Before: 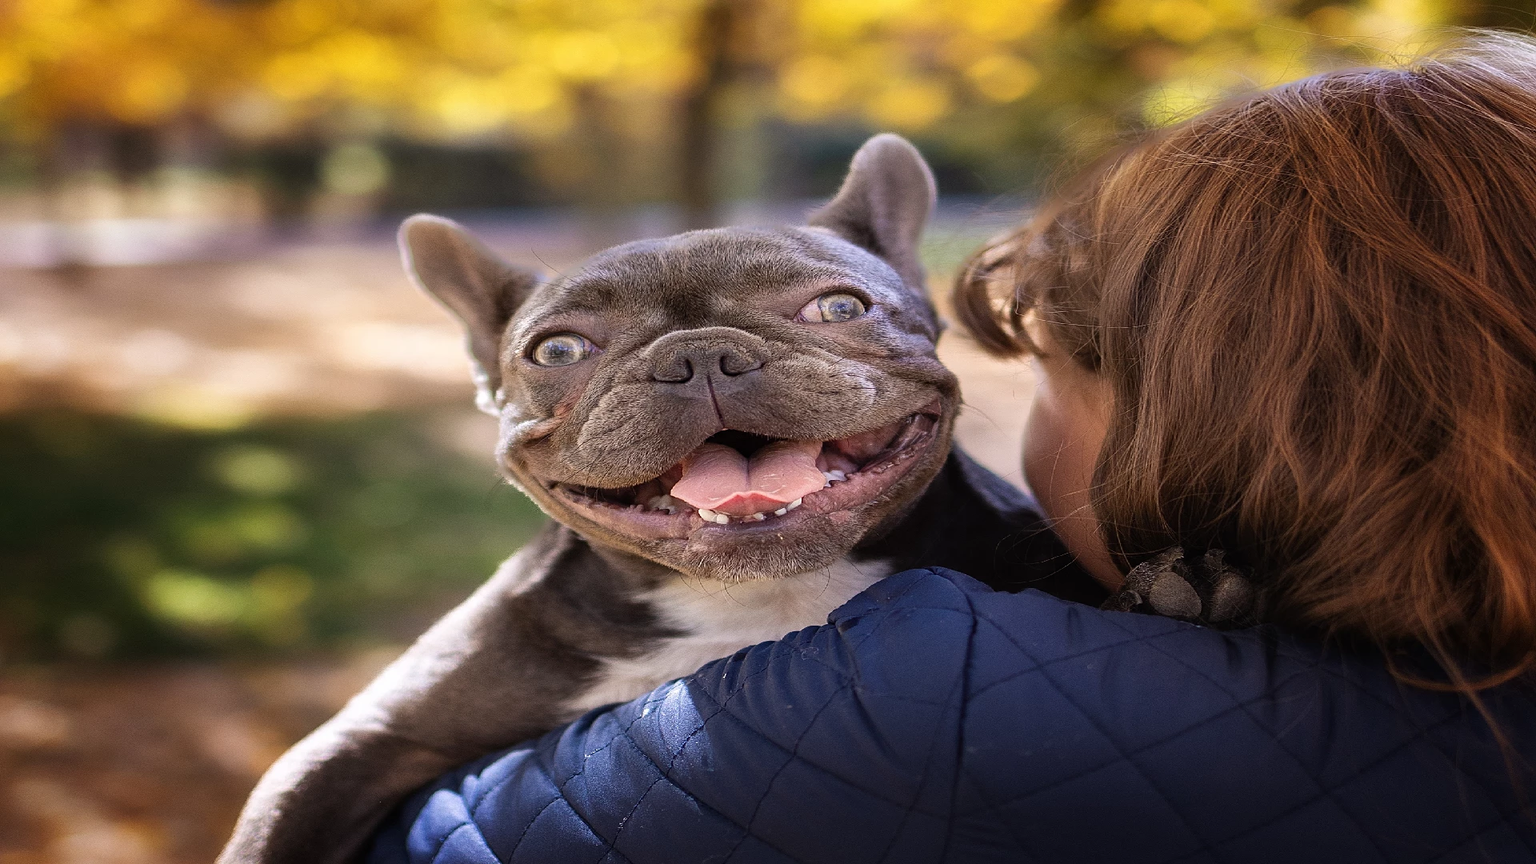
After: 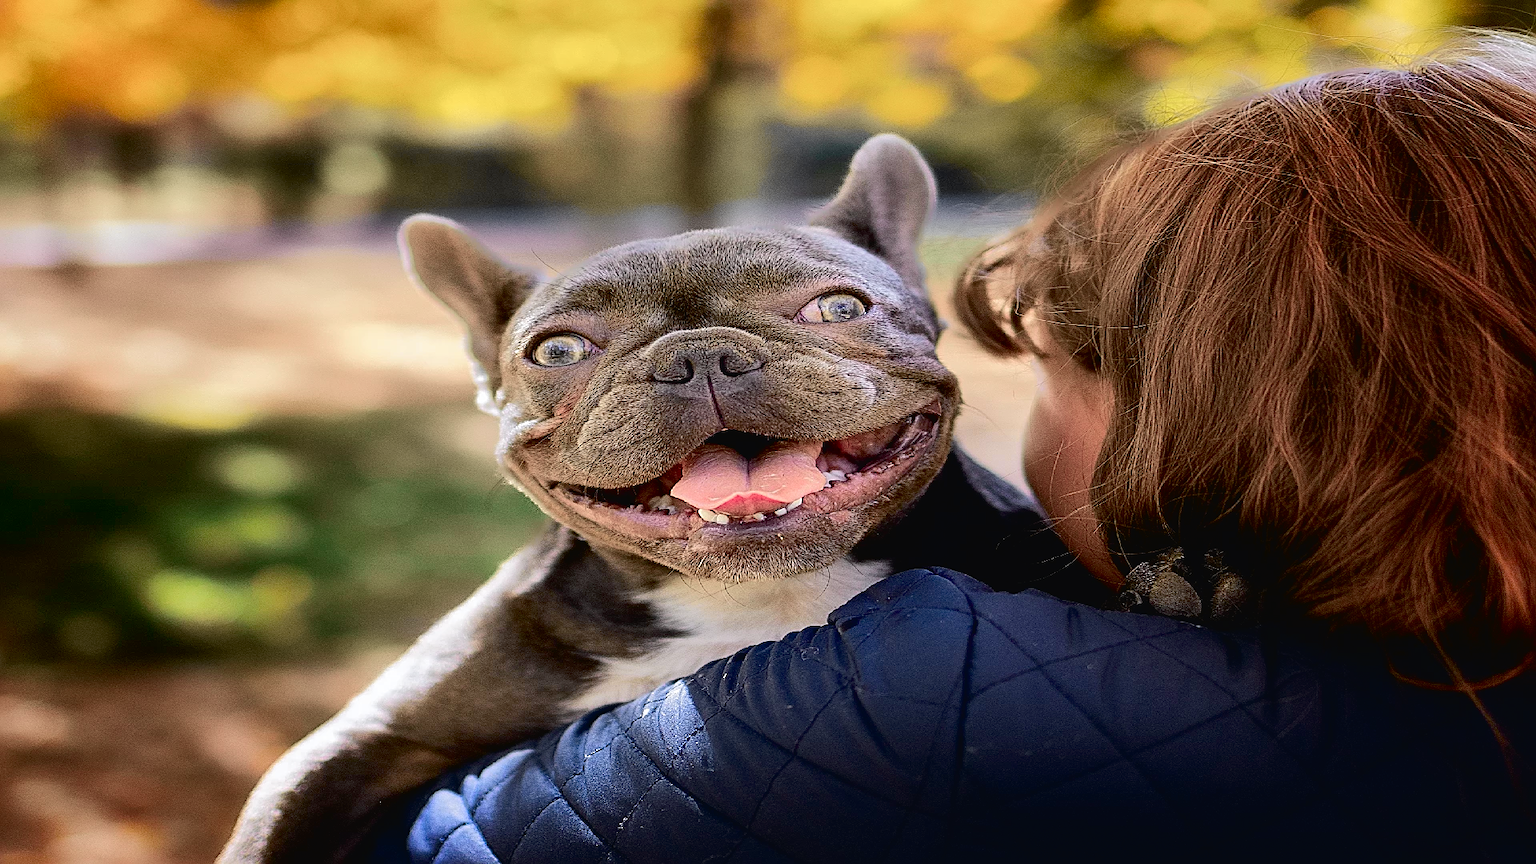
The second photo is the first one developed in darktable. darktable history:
sharpen: on, module defaults
exposure: black level correction 0.009, compensate highlight preservation false
tone curve: curves: ch0 [(0, 0.023) (0.037, 0.04) (0.131, 0.128) (0.304, 0.331) (0.504, 0.584) (0.616, 0.687) (0.704, 0.764) (0.808, 0.823) (1, 1)]; ch1 [(0, 0) (0.301, 0.3) (0.477, 0.472) (0.493, 0.497) (0.508, 0.501) (0.544, 0.541) (0.563, 0.565) (0.626, 0.66) (0.721, 0.776) (1, 1)]; ch2 [(0, 0) (0.249, 0.216) (0.349, 0.343) (0.424, 0.442) (0.476, 0.483) (0.502, 0.5) (0.517, 0.519) (0.532, 0.553) (0.569, 0.587) (0.634, 0.628) (0.706, 0.729) (0.828, 0.742) (1, 0.9)], color space Lab, independent channels, preserve colors none
